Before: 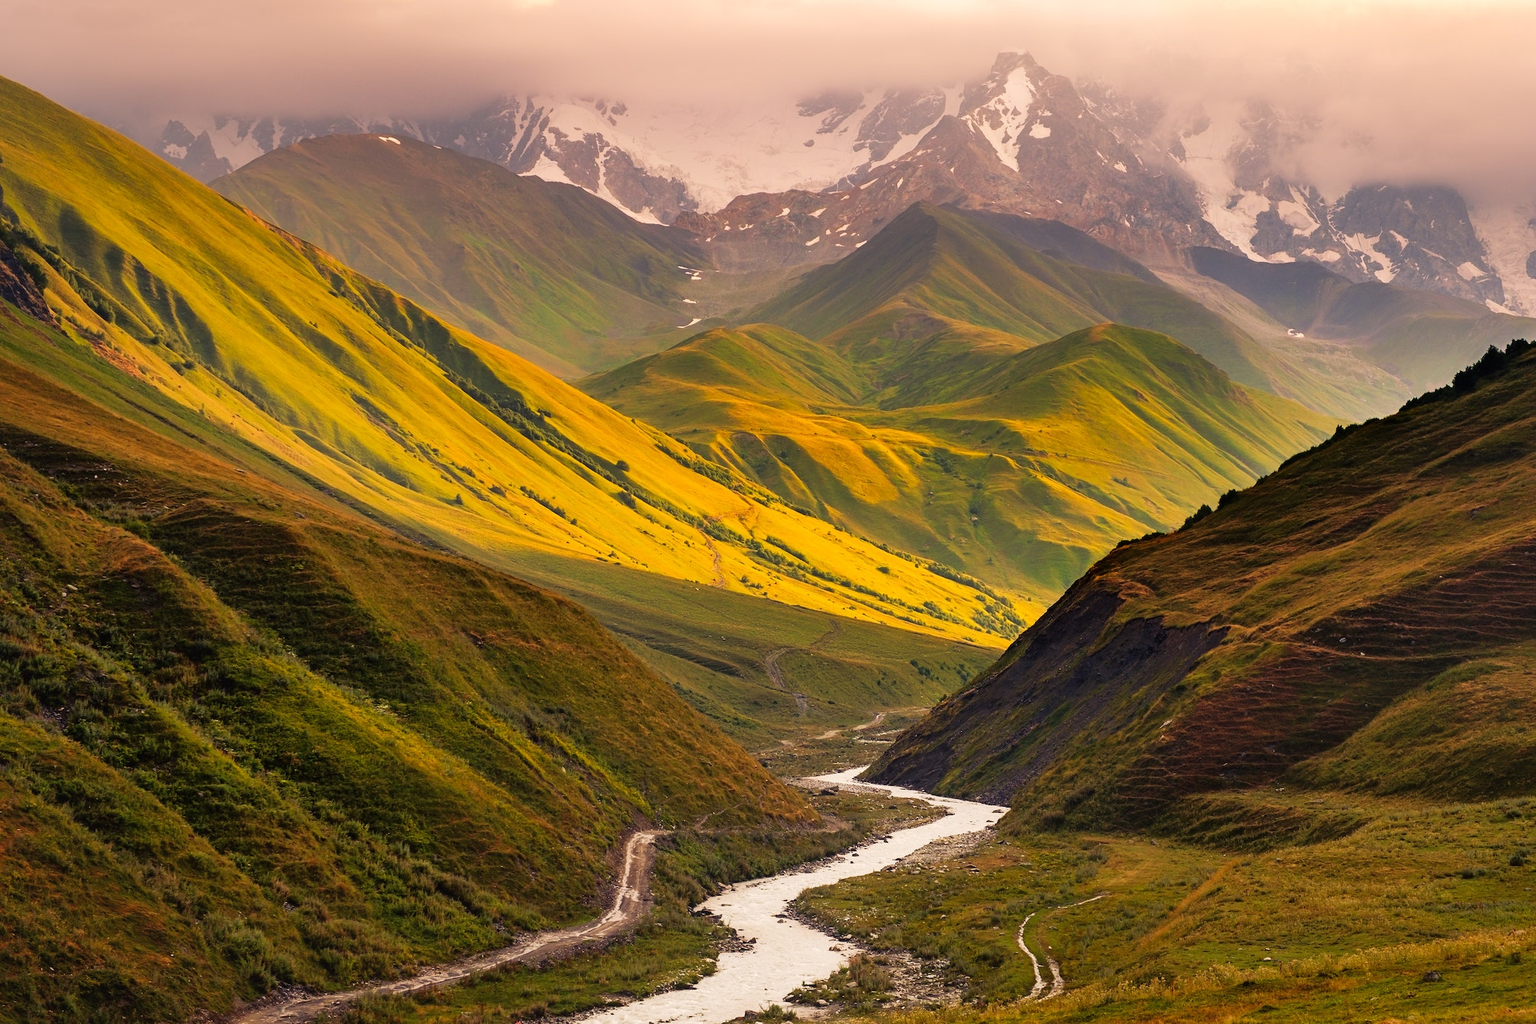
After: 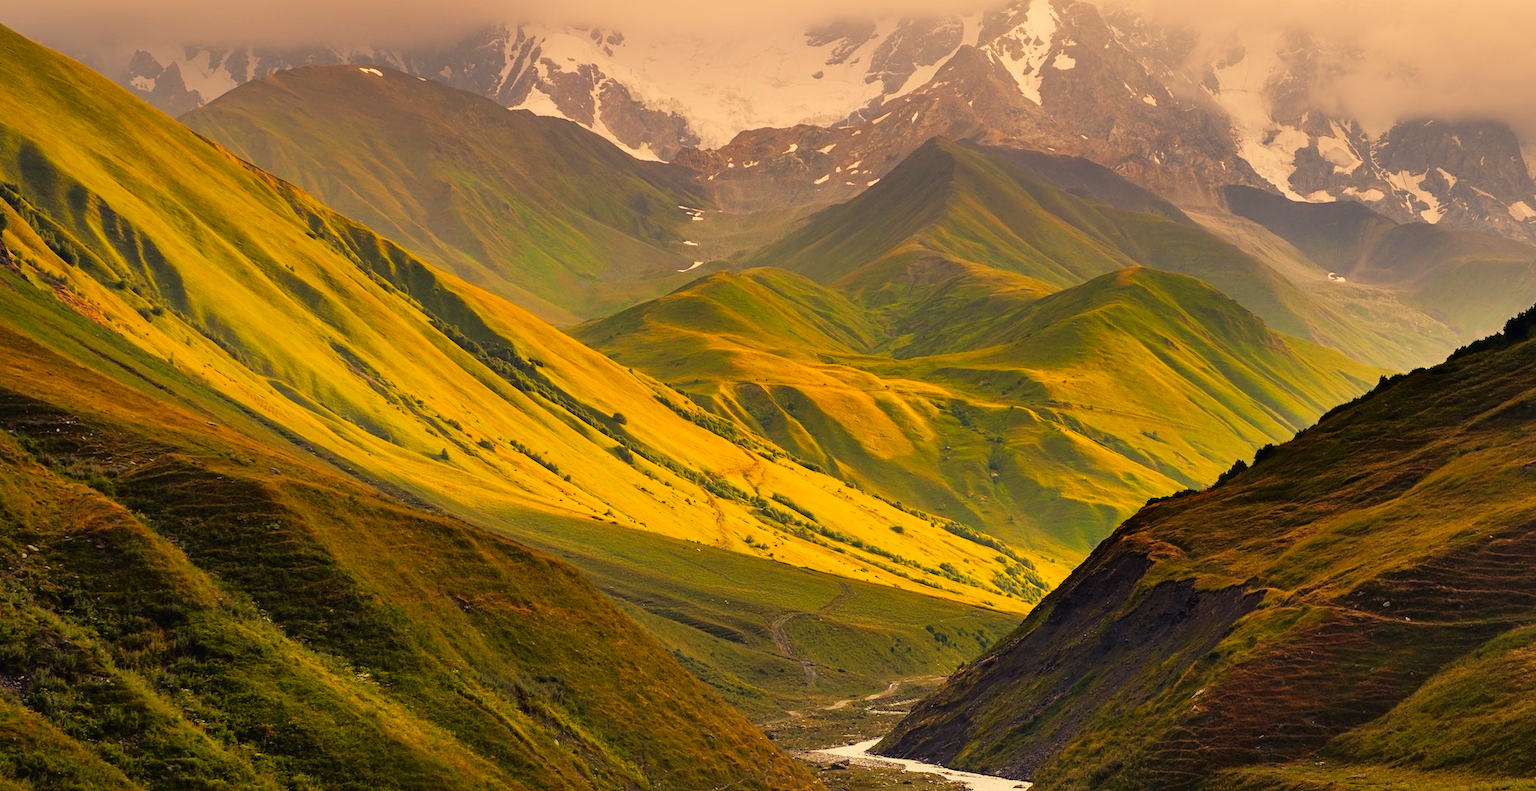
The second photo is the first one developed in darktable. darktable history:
crop: left 2.714%, top 7.127%, right 3.419%, bottom 20.305%
color correction: highlights a* 2.43, highlights b* 22.7
exposure: compensate highlight preservation false
